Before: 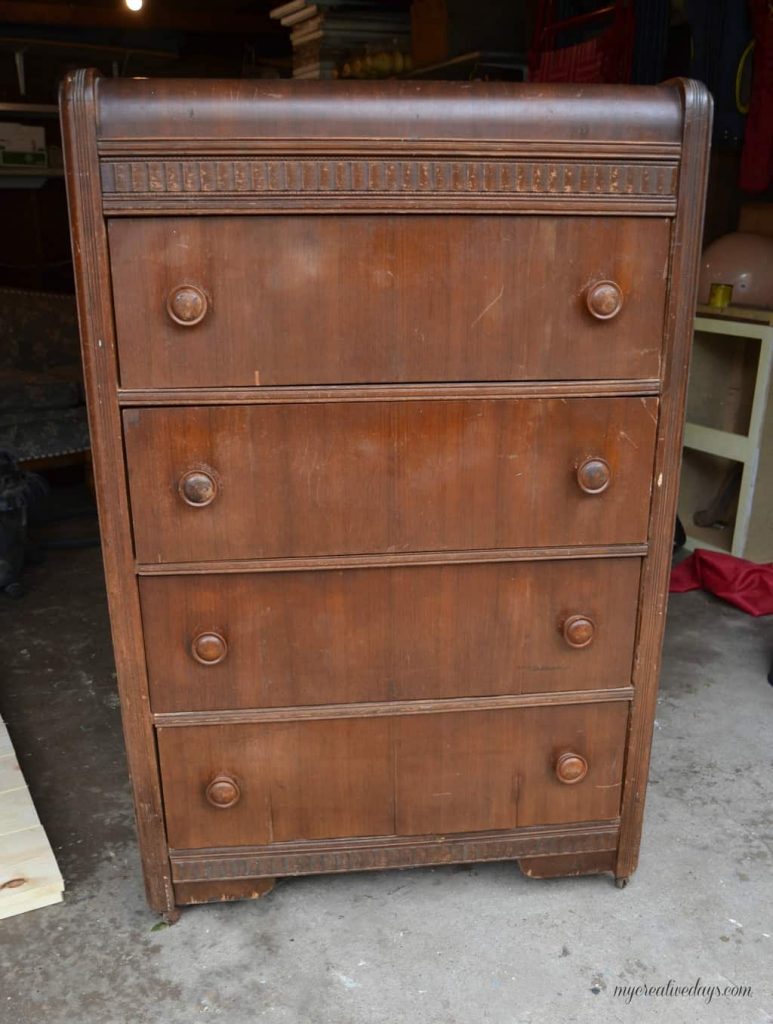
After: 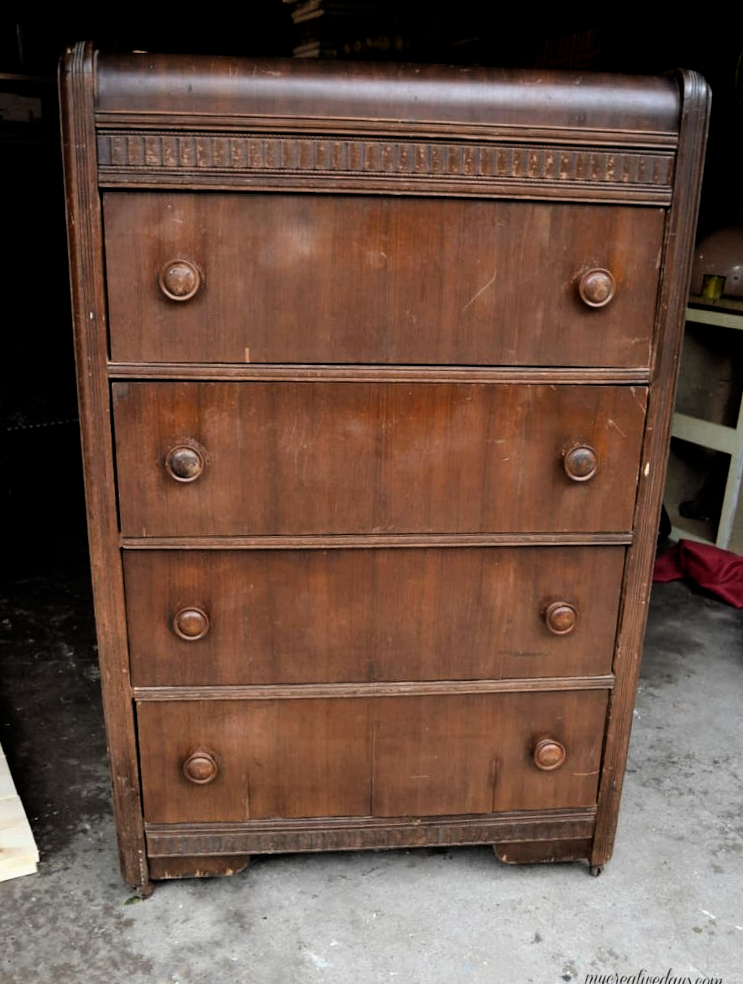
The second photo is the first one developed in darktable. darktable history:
filmic rgb: black relative exposure -5.59 EV, white relative exposure 2.48 EV, target black luminance 0%, hardness 4.55, latitude 67.12%, contrast 1.443, shadows ↔ highlights balance -4.07%
crop and rotate: angle -1.76°
